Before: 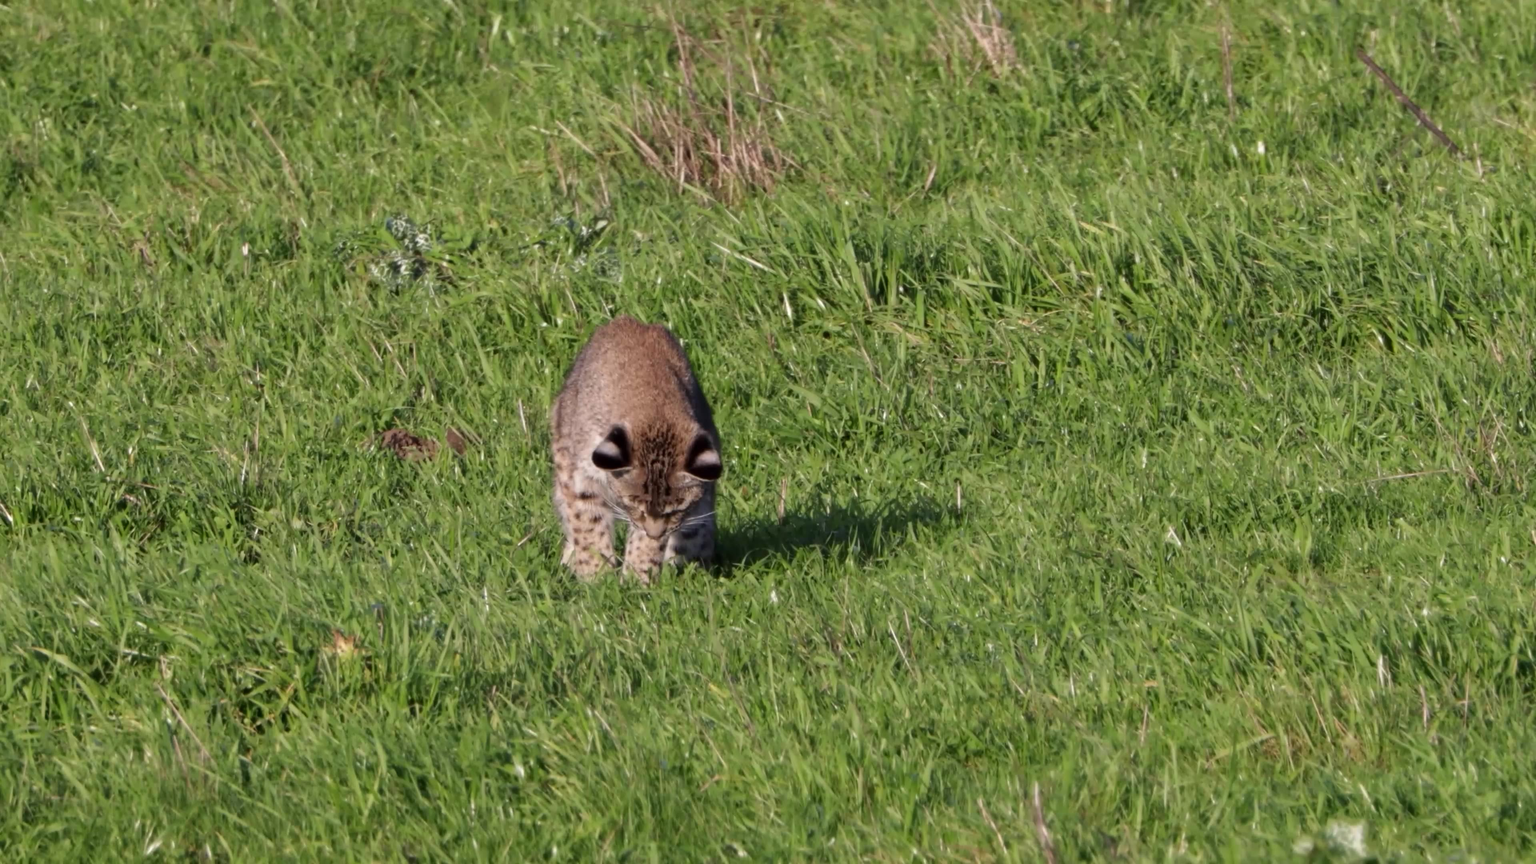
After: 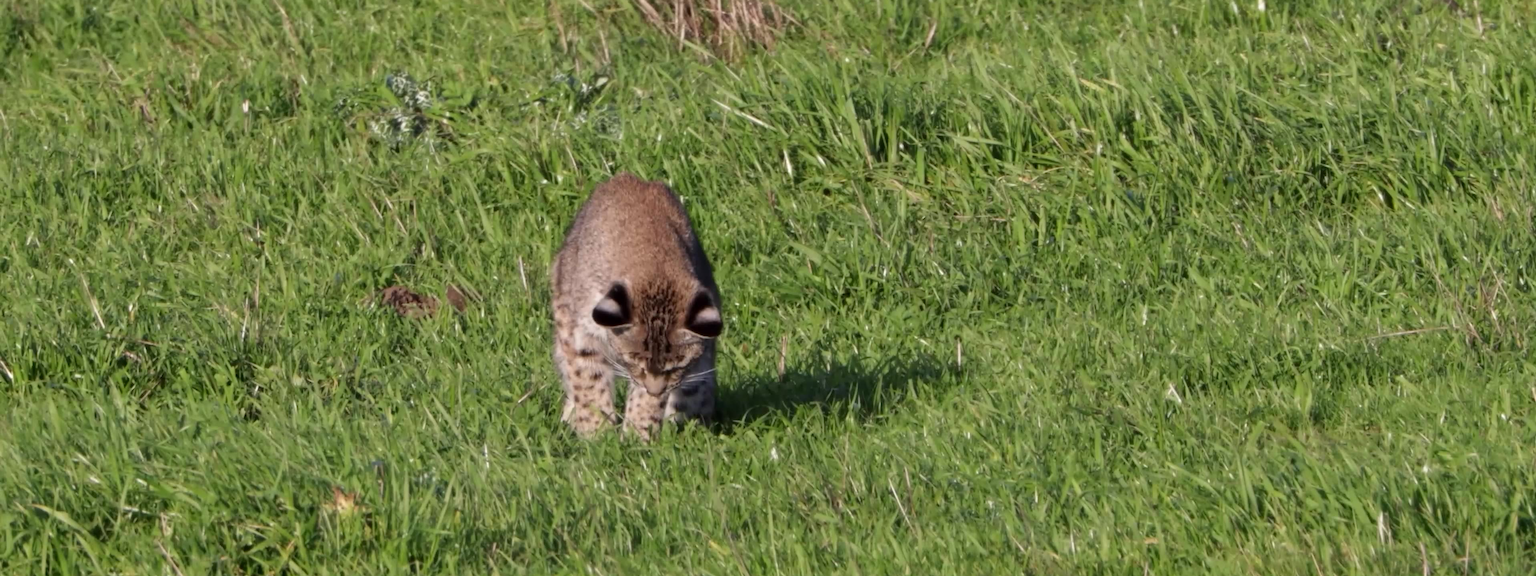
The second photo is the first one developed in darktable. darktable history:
crop: top 16.577%, bottom 16.719%
